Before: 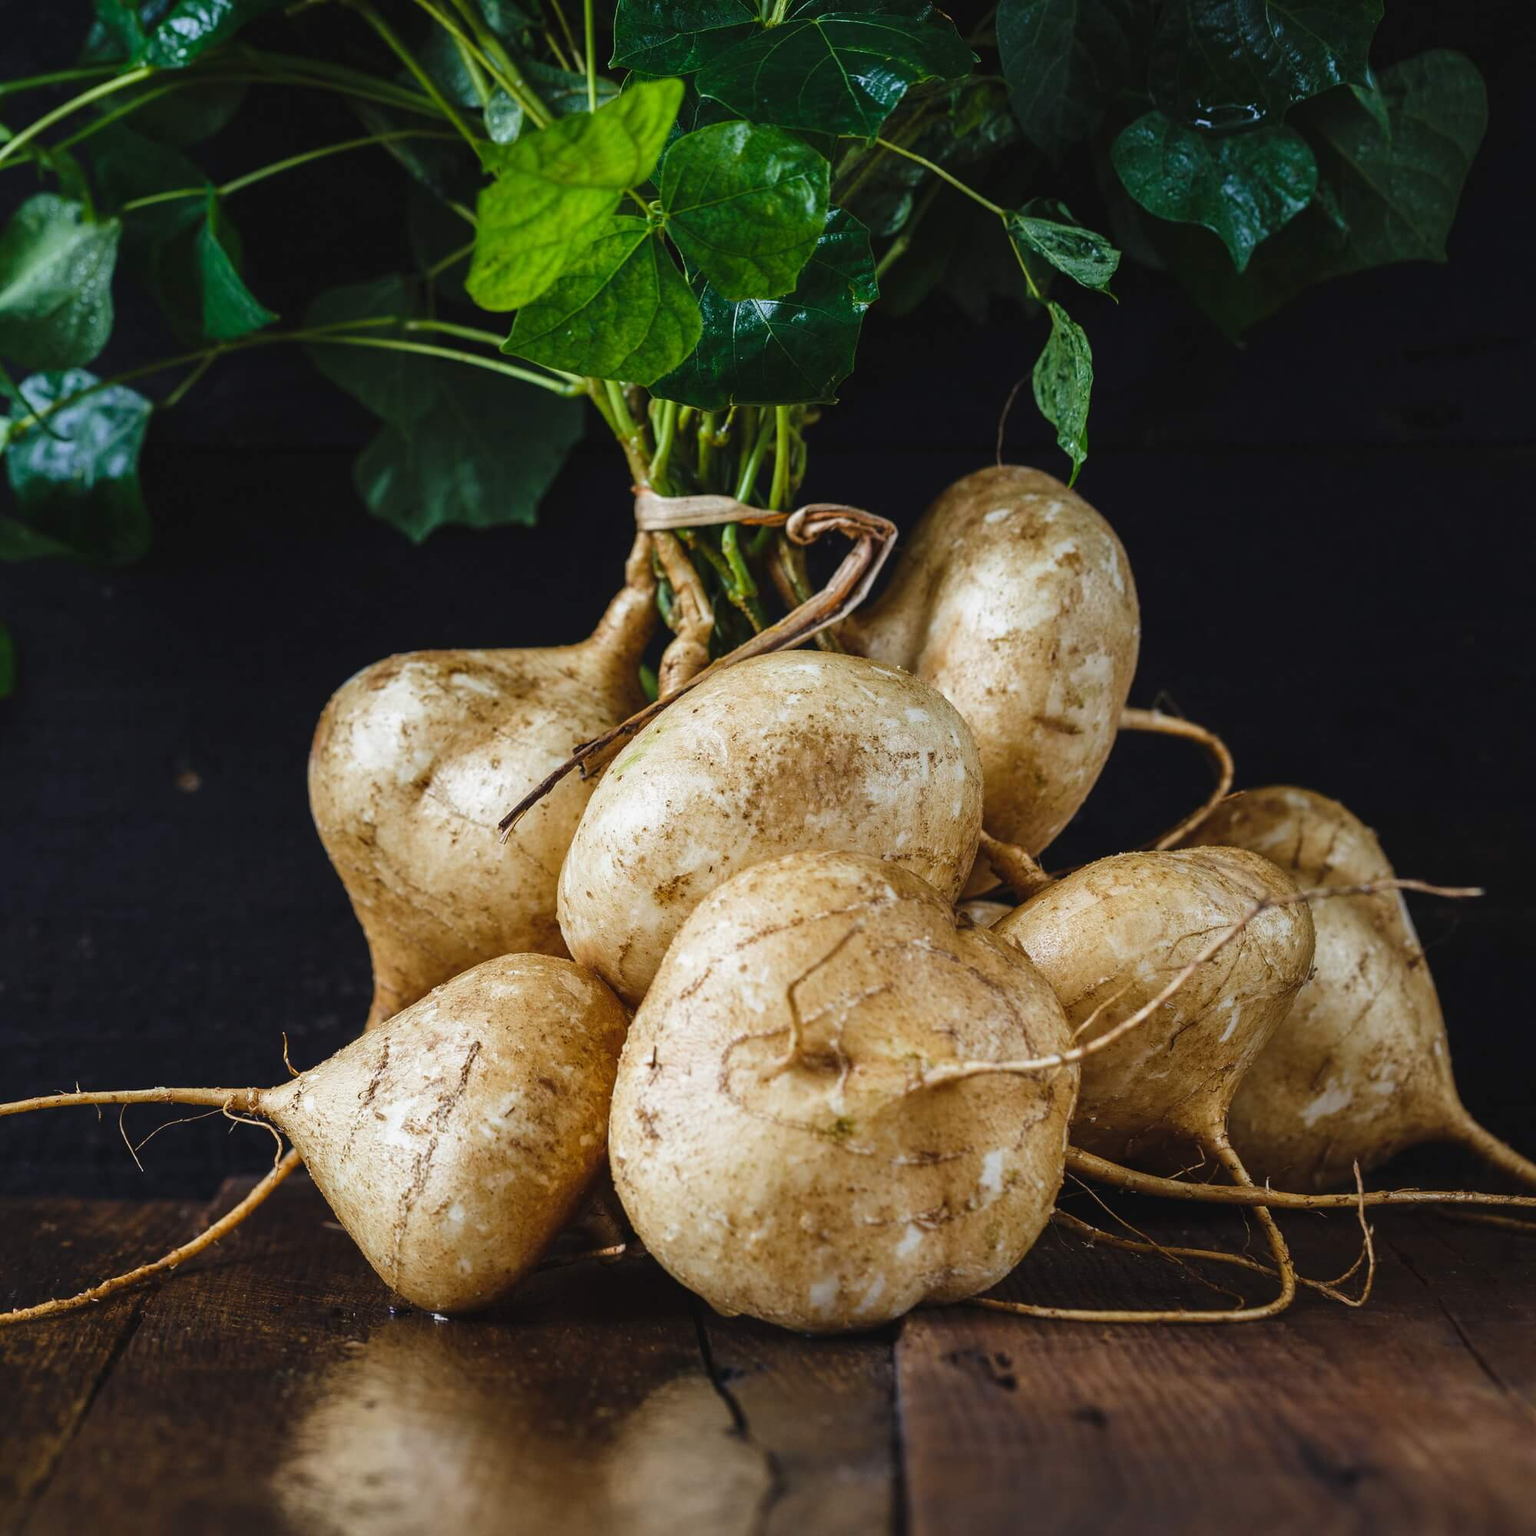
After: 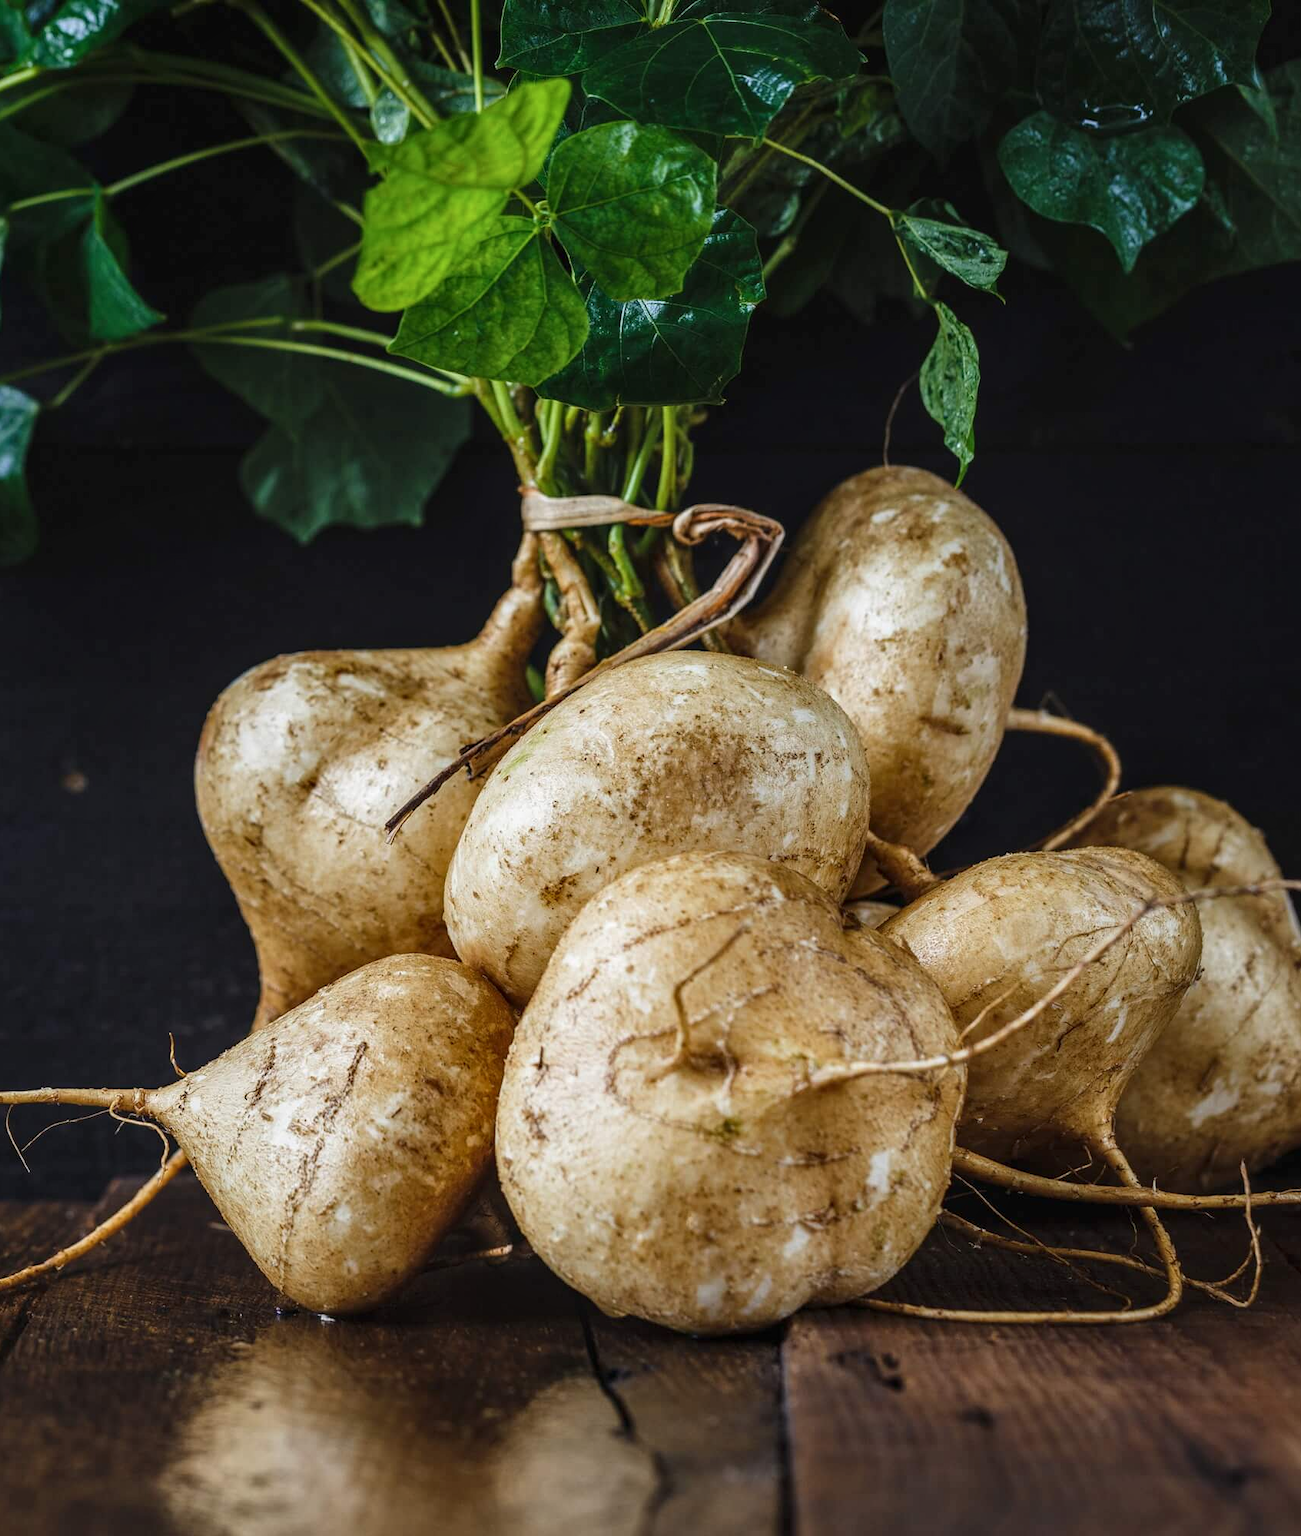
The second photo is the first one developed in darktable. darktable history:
crop: left 7.43%, right 7.828%
exposure: exposure -0.052 EV, compensate exposure bias true, compensate highlight preservation false
local contrast: on, module defaults
